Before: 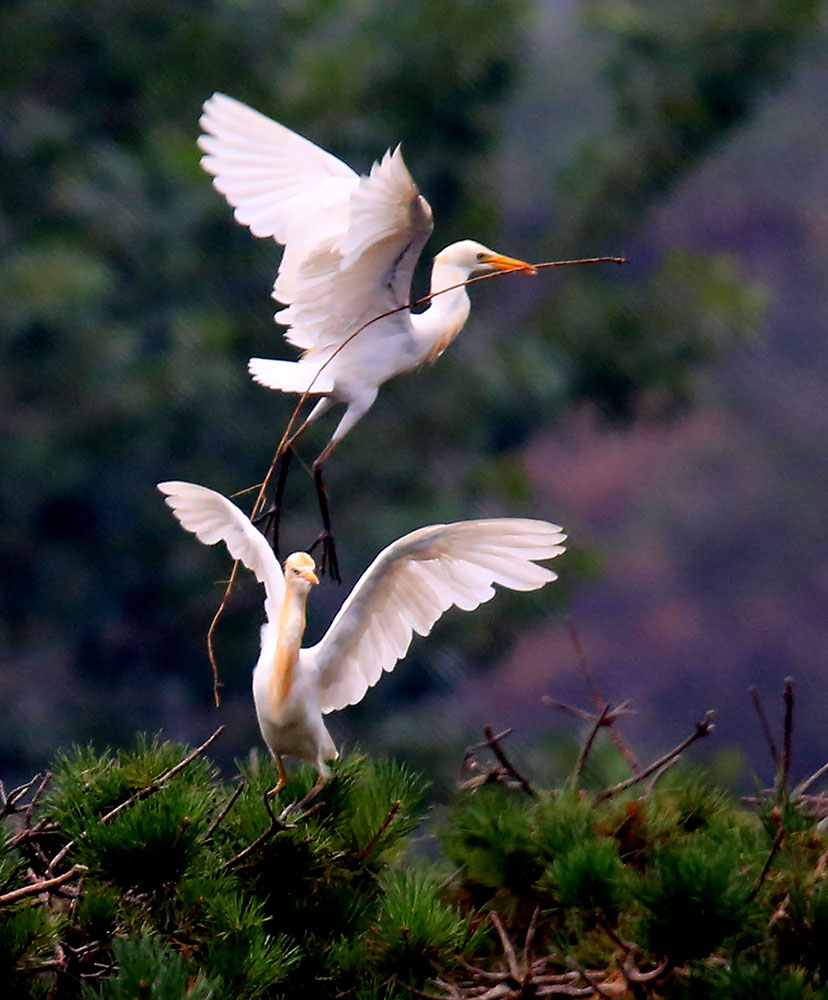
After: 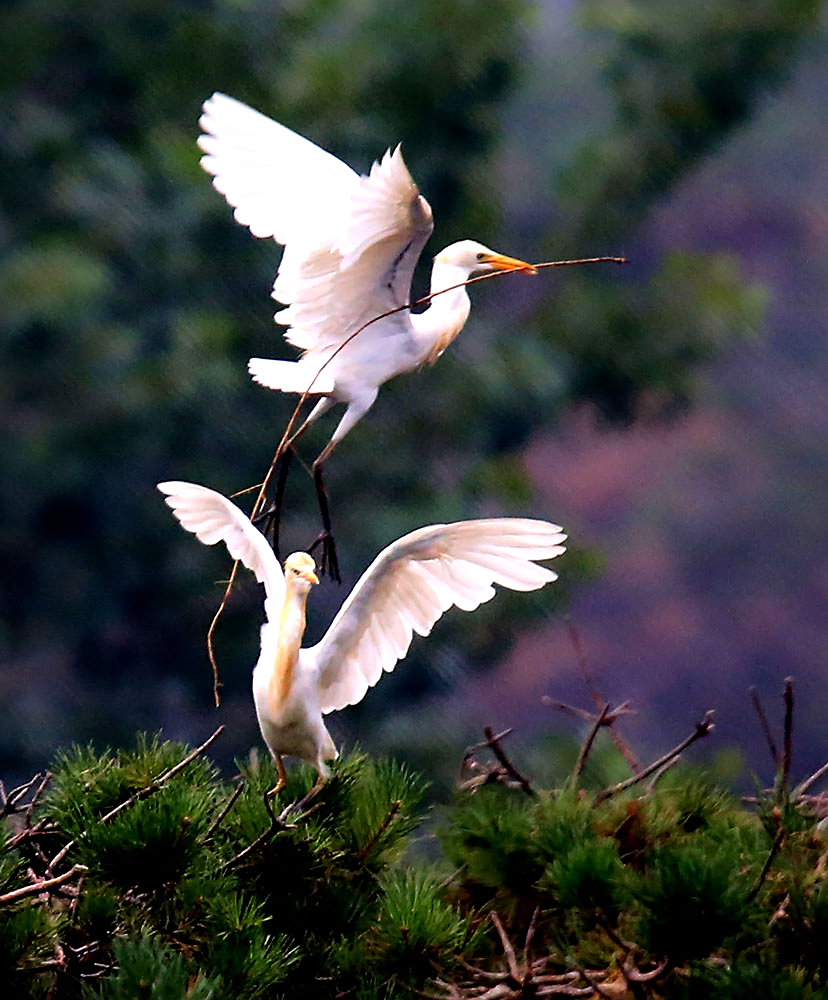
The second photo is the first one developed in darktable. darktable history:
tone equalizer: -8 EV -0.407 EV, -7 EV -0.421 EV, -6 EV -0.333 EV, -5 EV -0.26 EV, -3 EV 0.21 EV, -2 EV 0.314 EV, -1 EV 0.396 EV, +0 EV 0.426 EV
velvia: strength 15.53%
sharpen: radius 2.503, amount 0.326
